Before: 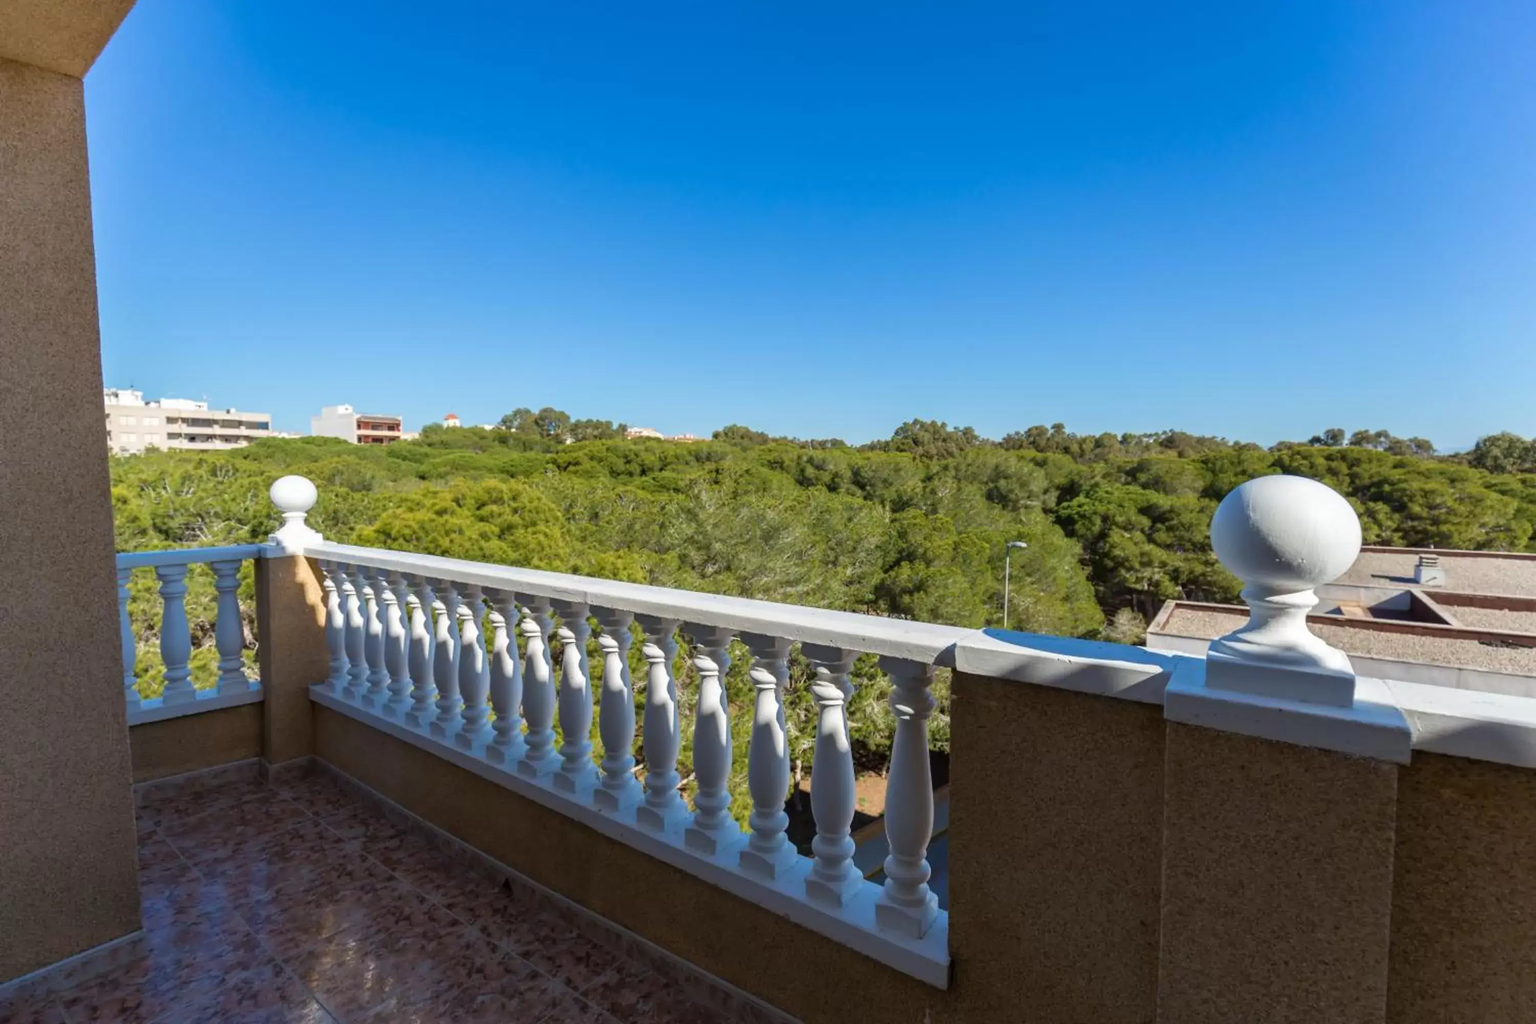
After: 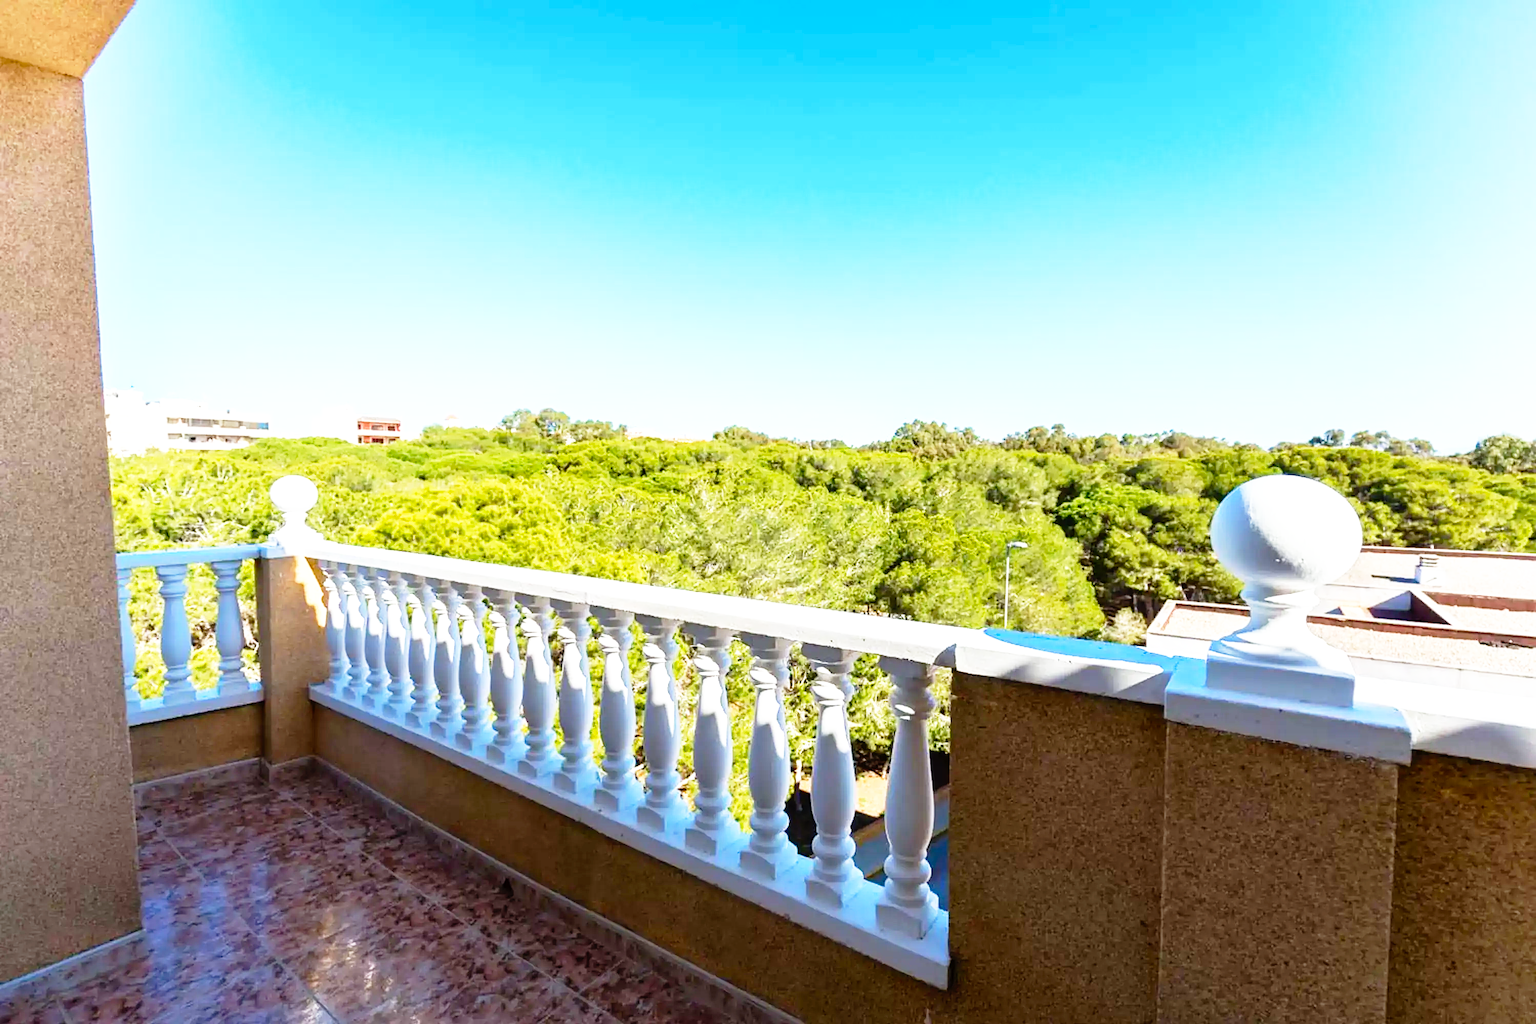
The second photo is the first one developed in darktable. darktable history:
sharpen: on, module defaults
contrast brightness saturation: saturation 0.183
base curve: curves: ch0 [(0, 0) (0.012, 0.01) (0.073, 0.168) (0.31, 0.711) (0.645, 0.957) (1, 1)], preserve colors none
tone equalizer: -8 EV -0.723 EV, -7 EV -0.717 EV, -6 EV -0.62 EV, -5 EV -0.419 EV, -3 EV 0.381 EV, -2 EV 0.6 EV, -1 EV 0.689 EV, +0 EV 0.728 EV, smoothing diameter 24.86%, edges refinement/feathering 12.06, preserve details guided filter
